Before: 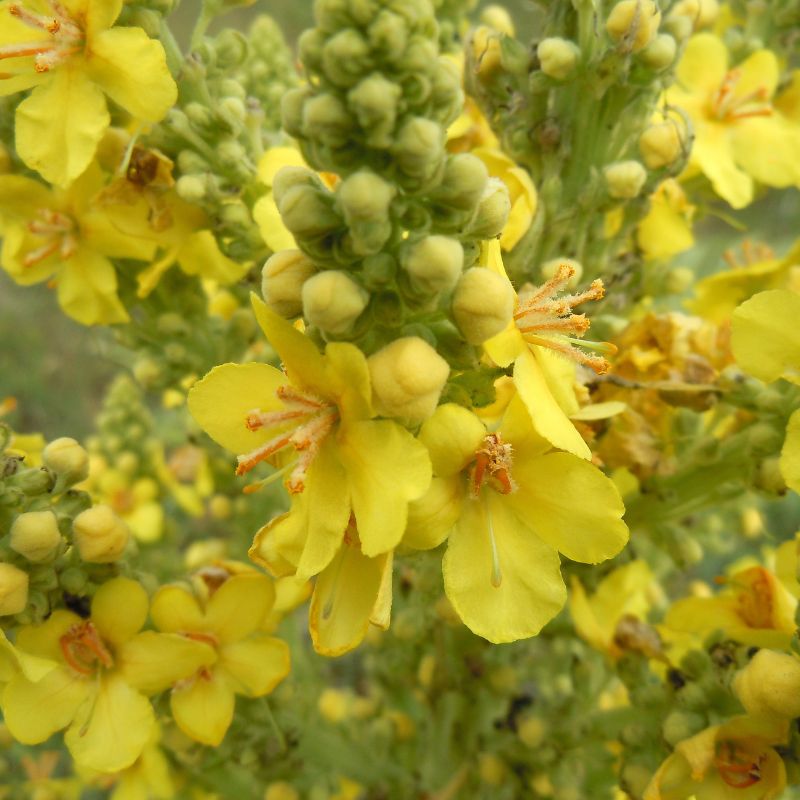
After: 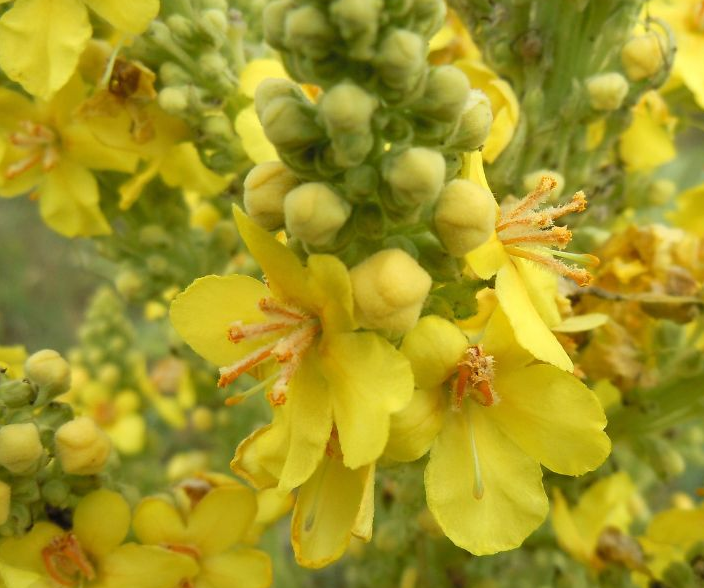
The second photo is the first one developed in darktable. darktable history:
crop and rotate: left 2.344%, top 11.101%, right 9.58%, bottom 15.344%
